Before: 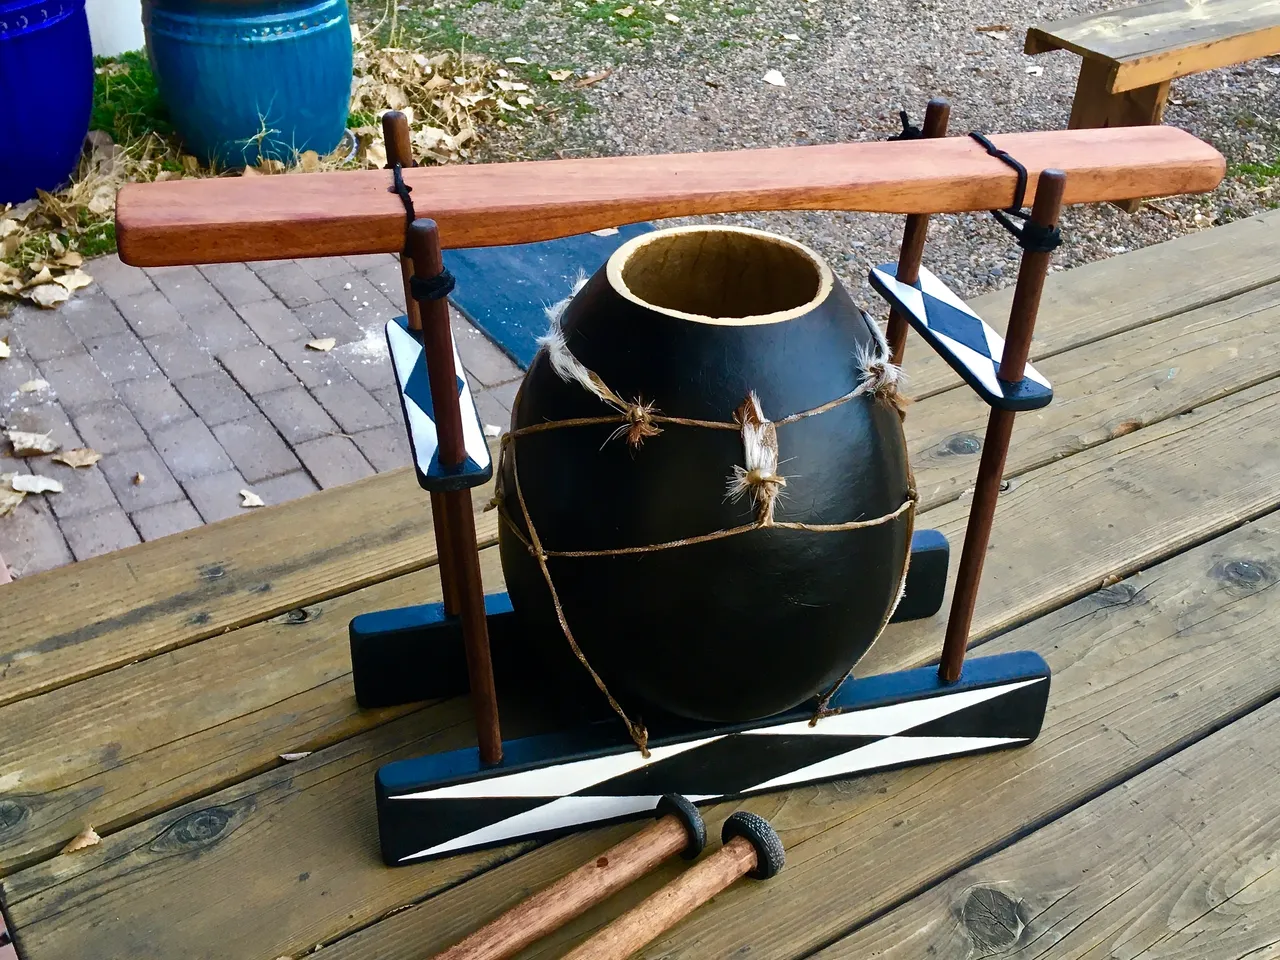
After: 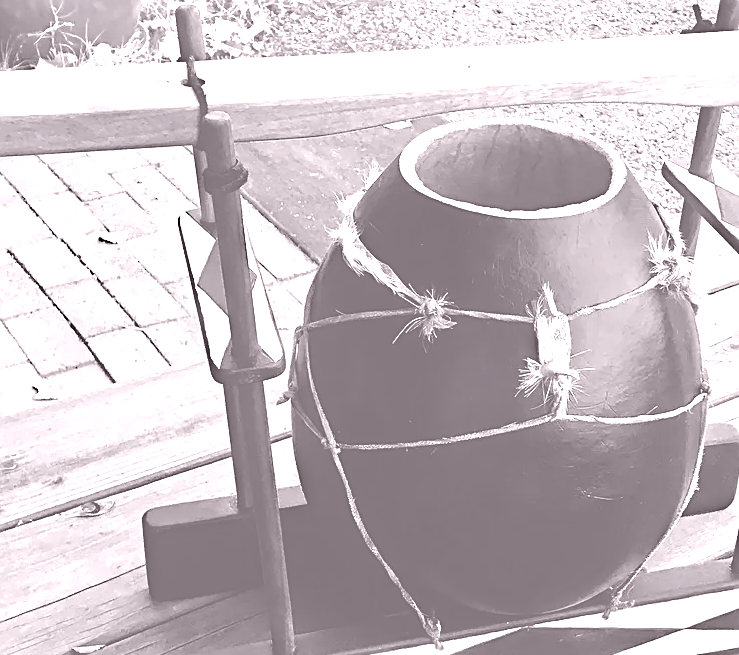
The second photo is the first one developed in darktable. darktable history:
crop: left 16.202%, top 11.208%, right 26.045%, bottom 20.557%
exposure: exposure 0.127 EV, compensate highlight preservation false
sharpen: on, module defaults
colorize: hue 25.2°, saturation 83%, source mix 82%, lightness 79%, version 1
haze removal: strength 0.4, distance 0.22, compatibility mode true, adaptive false
